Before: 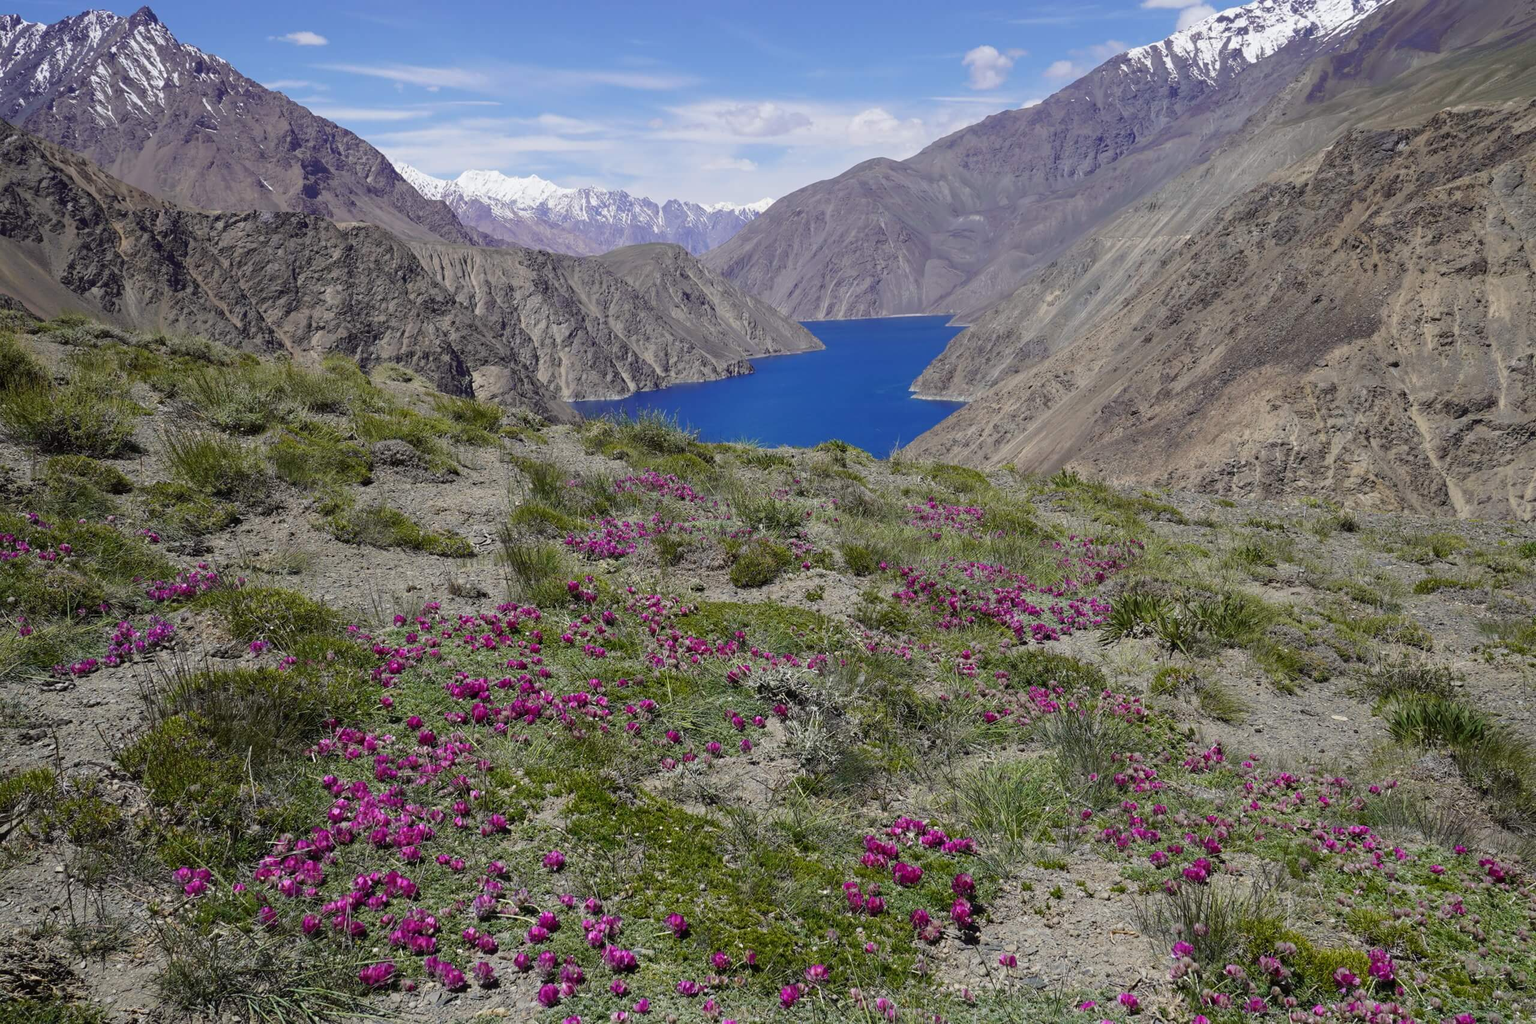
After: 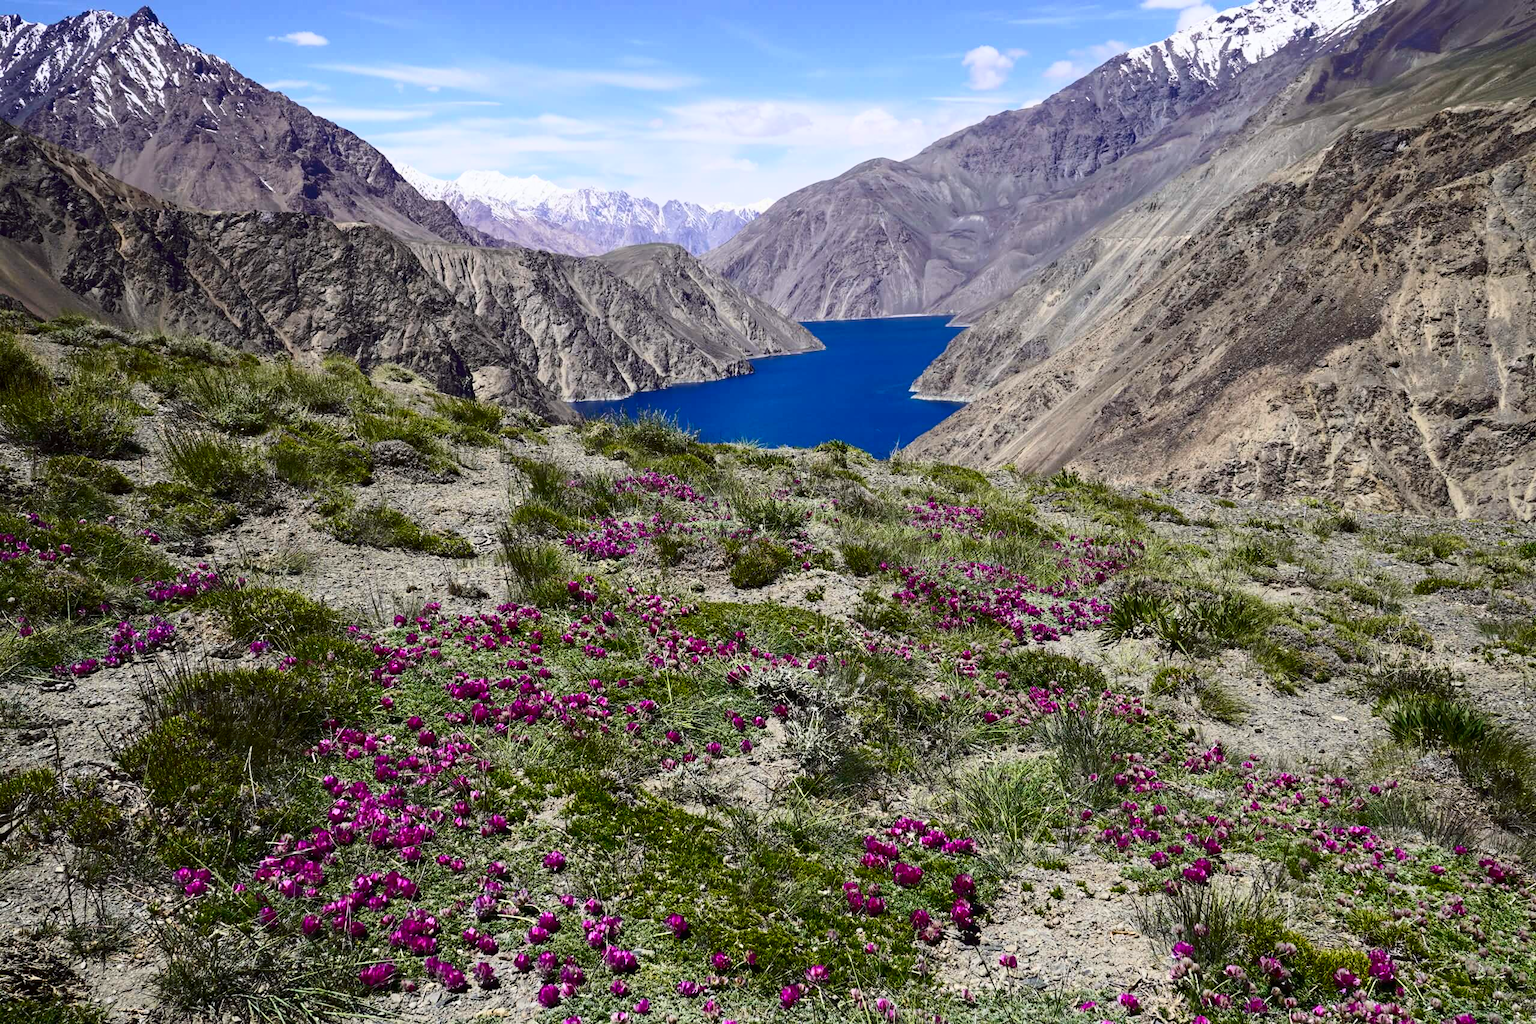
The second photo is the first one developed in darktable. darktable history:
contrast brightness saturation: contrast 0.4, brightness 0.05, saturation 0.25
